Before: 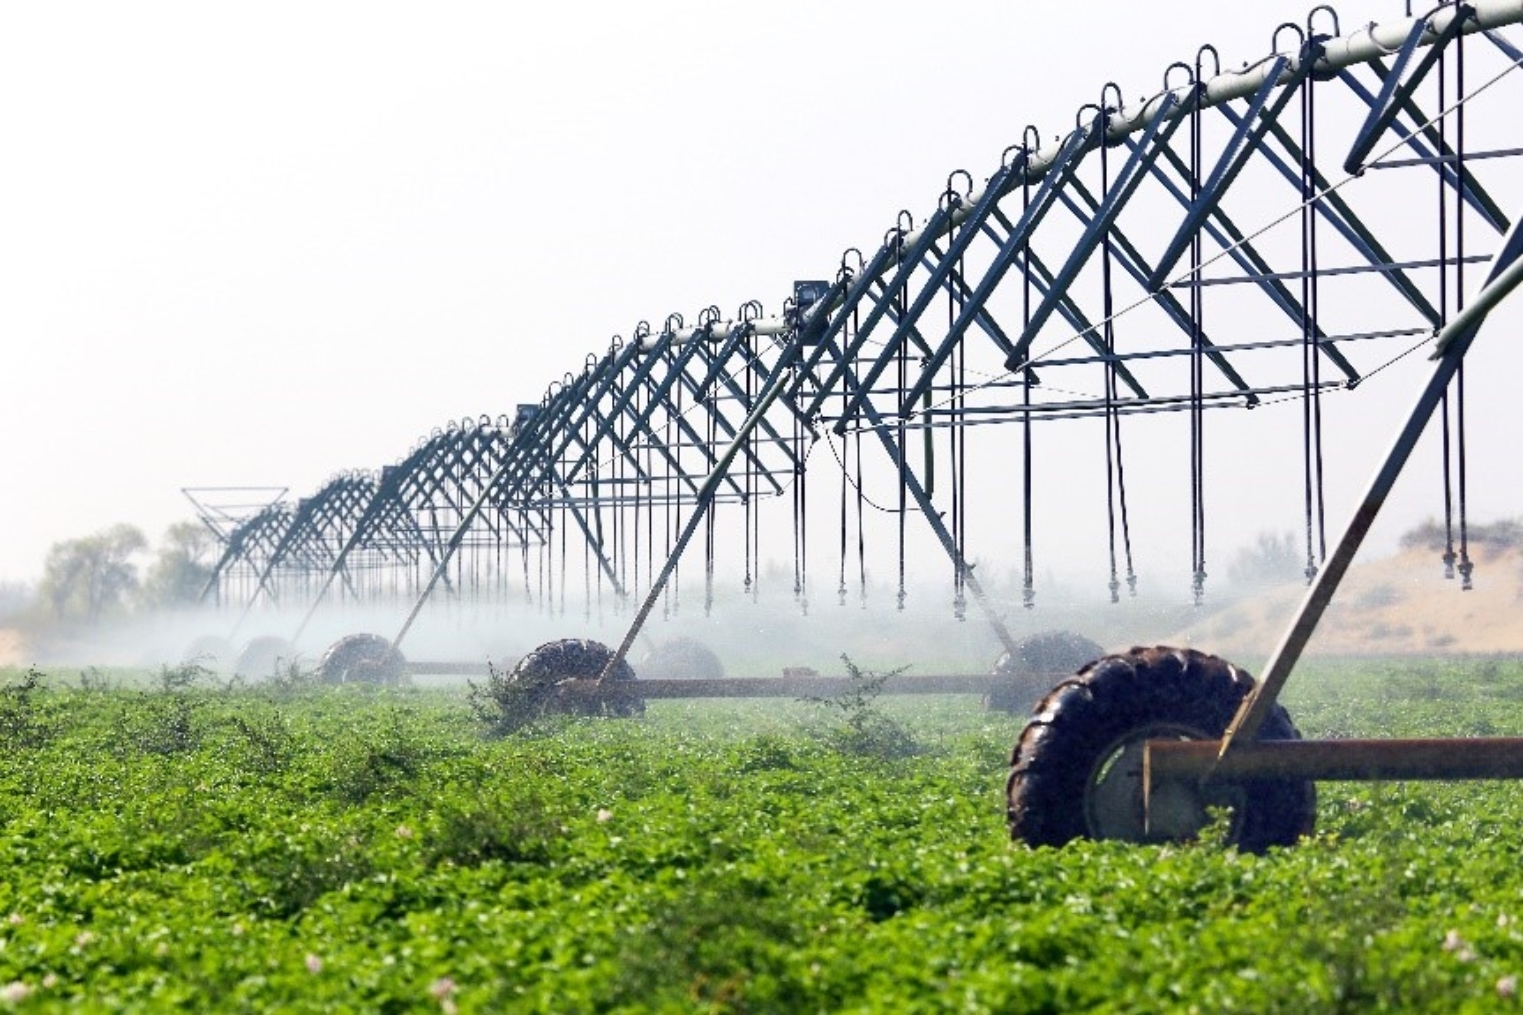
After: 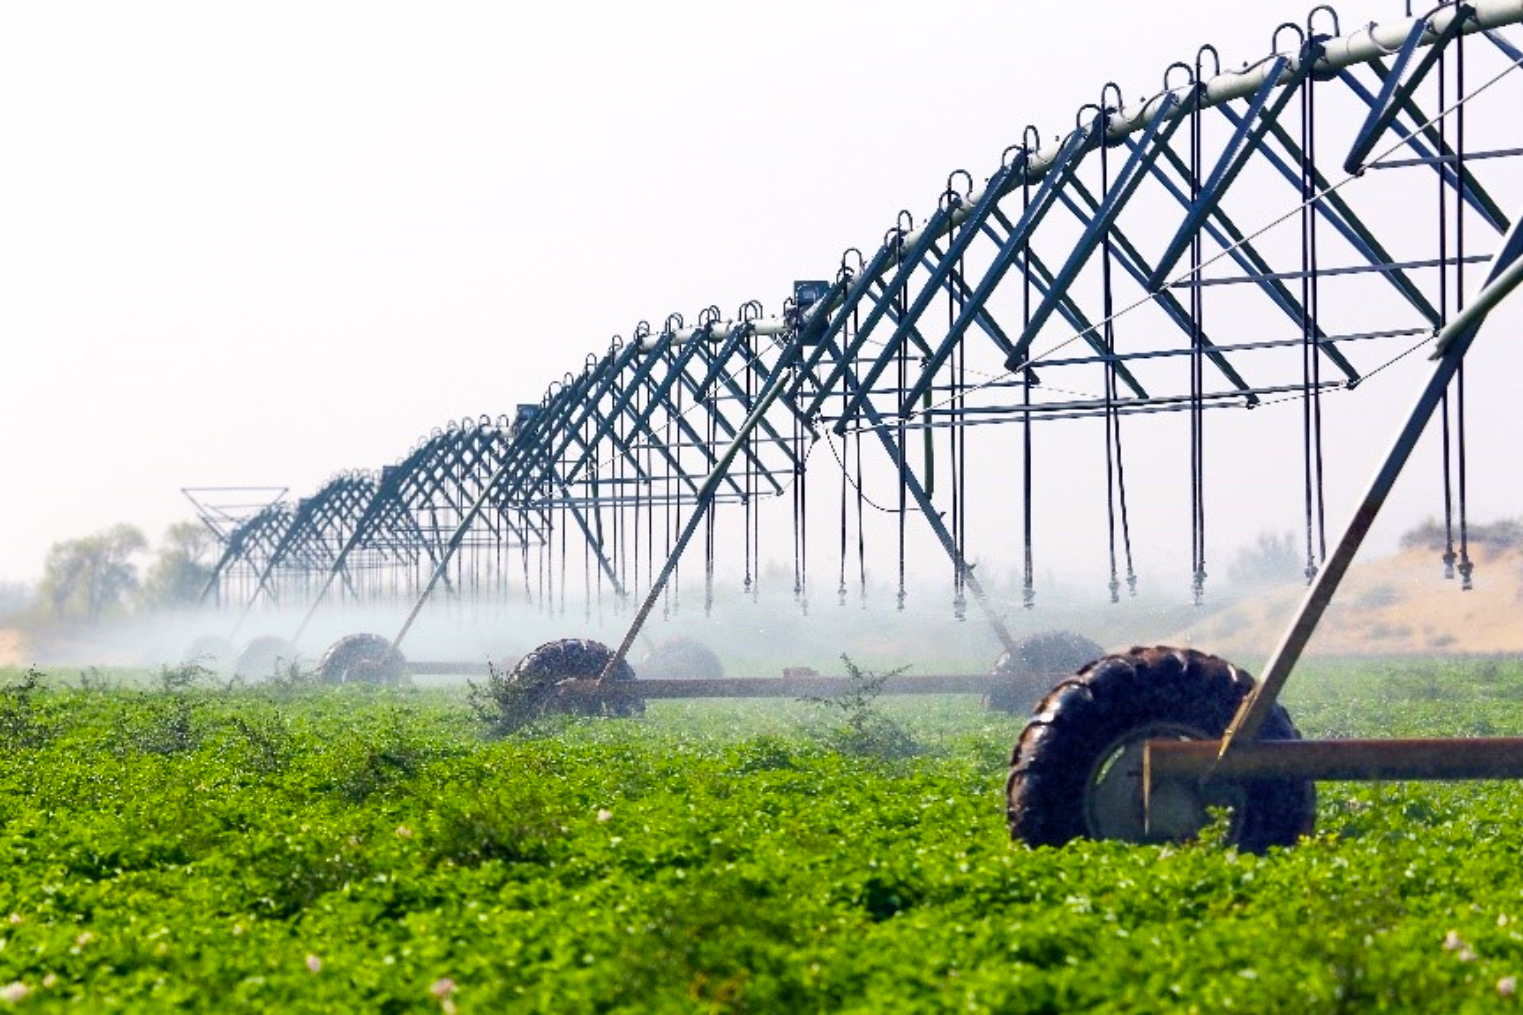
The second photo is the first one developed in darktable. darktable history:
color balance rgb: highlights gain › chroma 0.178%, highlights gain › hue 330.23°, perceptual saturation grading › global saturation 37.213%
